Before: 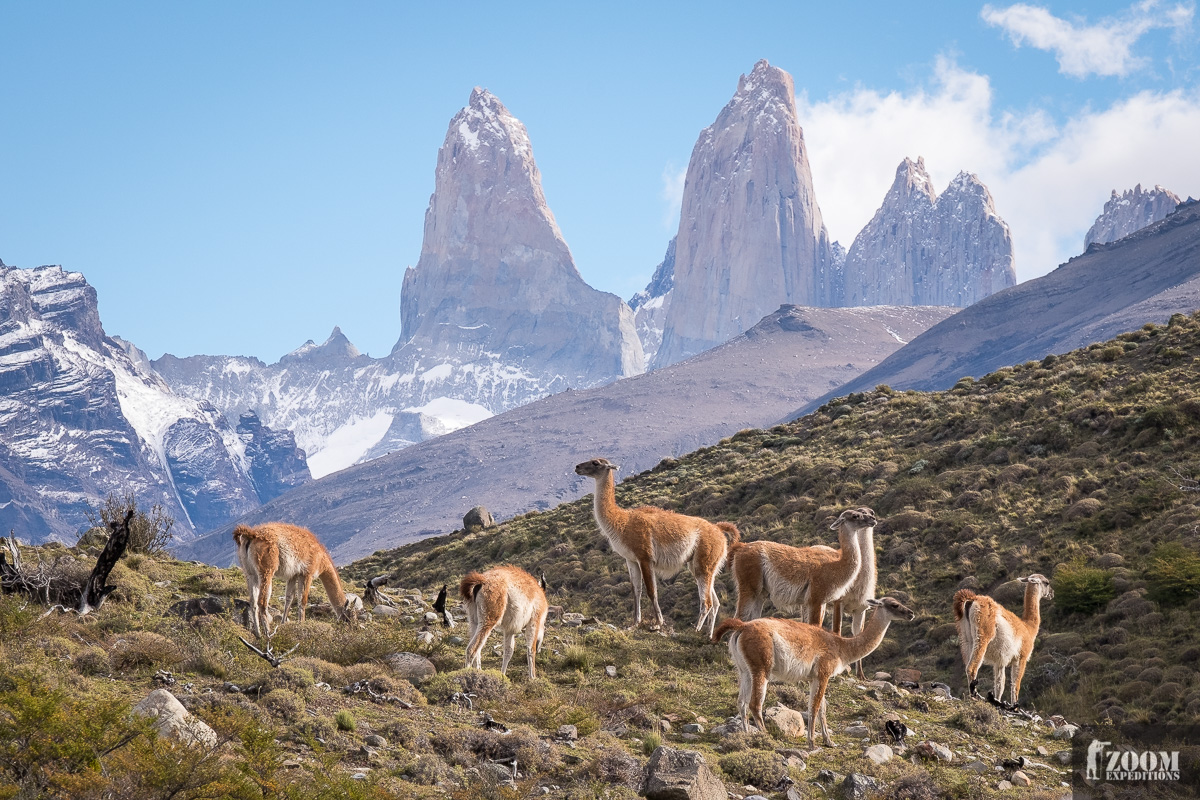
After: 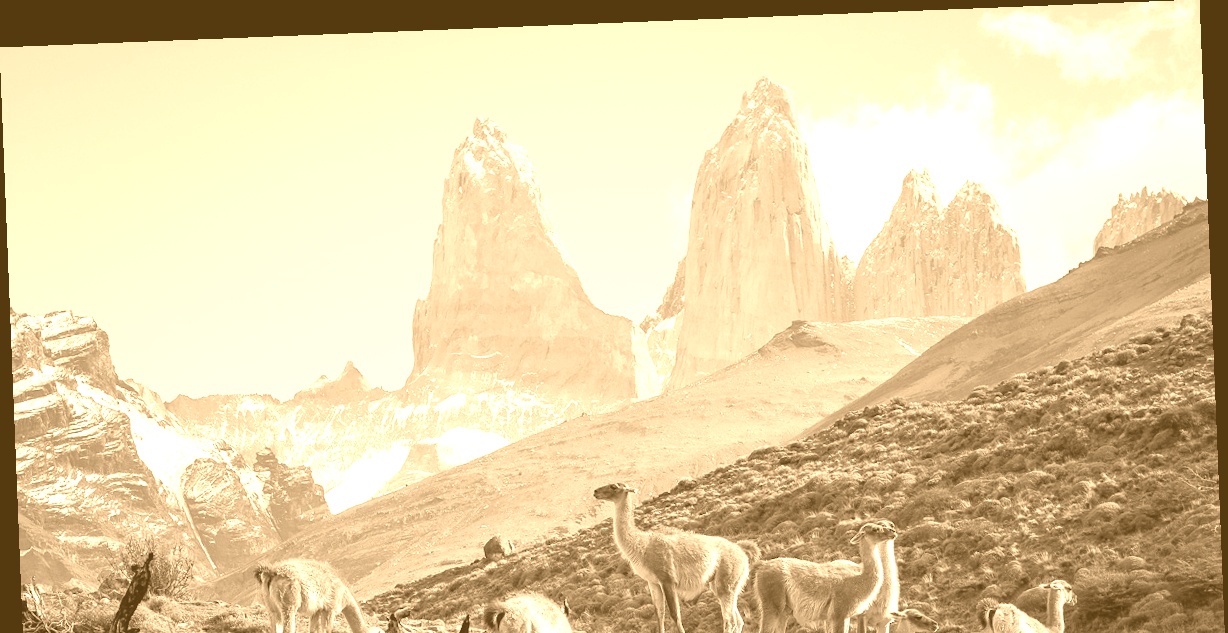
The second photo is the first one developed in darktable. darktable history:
crop: bottom 24.967%
exposure: black level correction 0.001, compensate highlight preservation false
tone equalizer: on, module defaults
rotate and perspective: rotation -2.29°, automatic cropping off
colorize: hue 28.8°, source mix 100%
shadows and highlights: shadows 4.1, highlights -17.6, soften with gaussian
